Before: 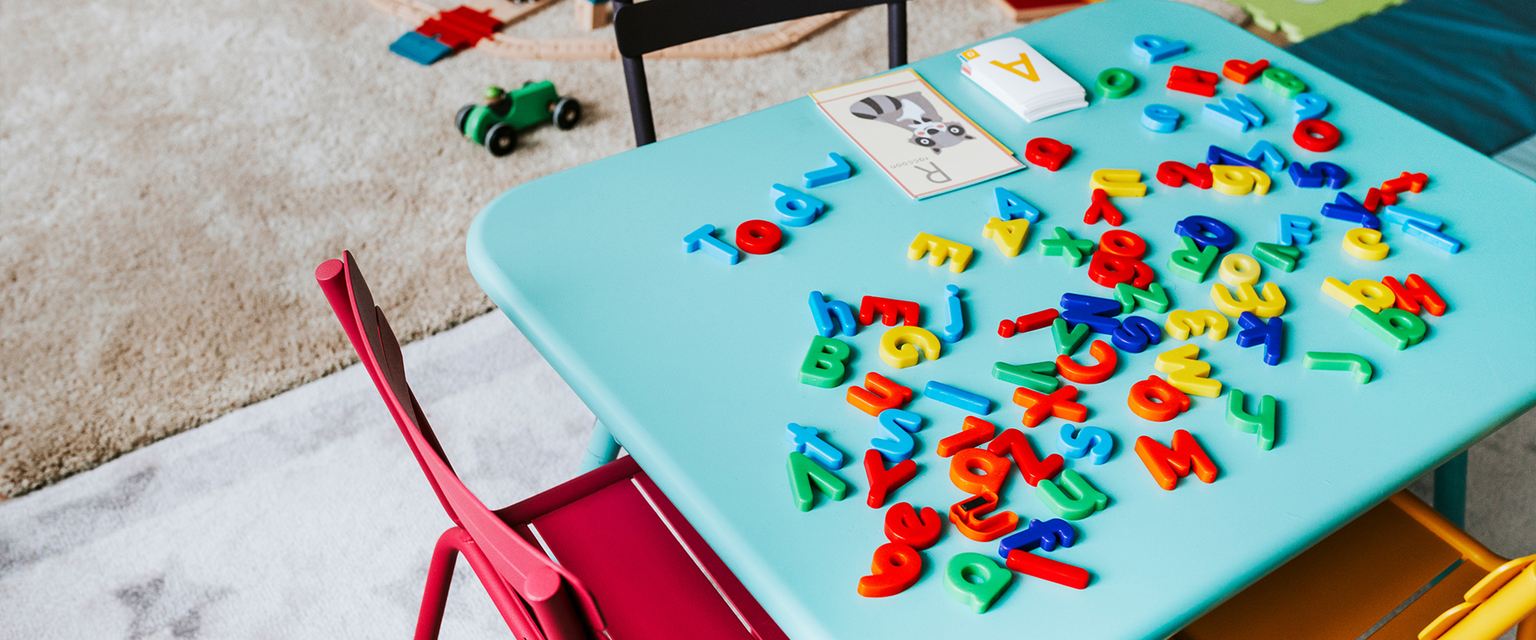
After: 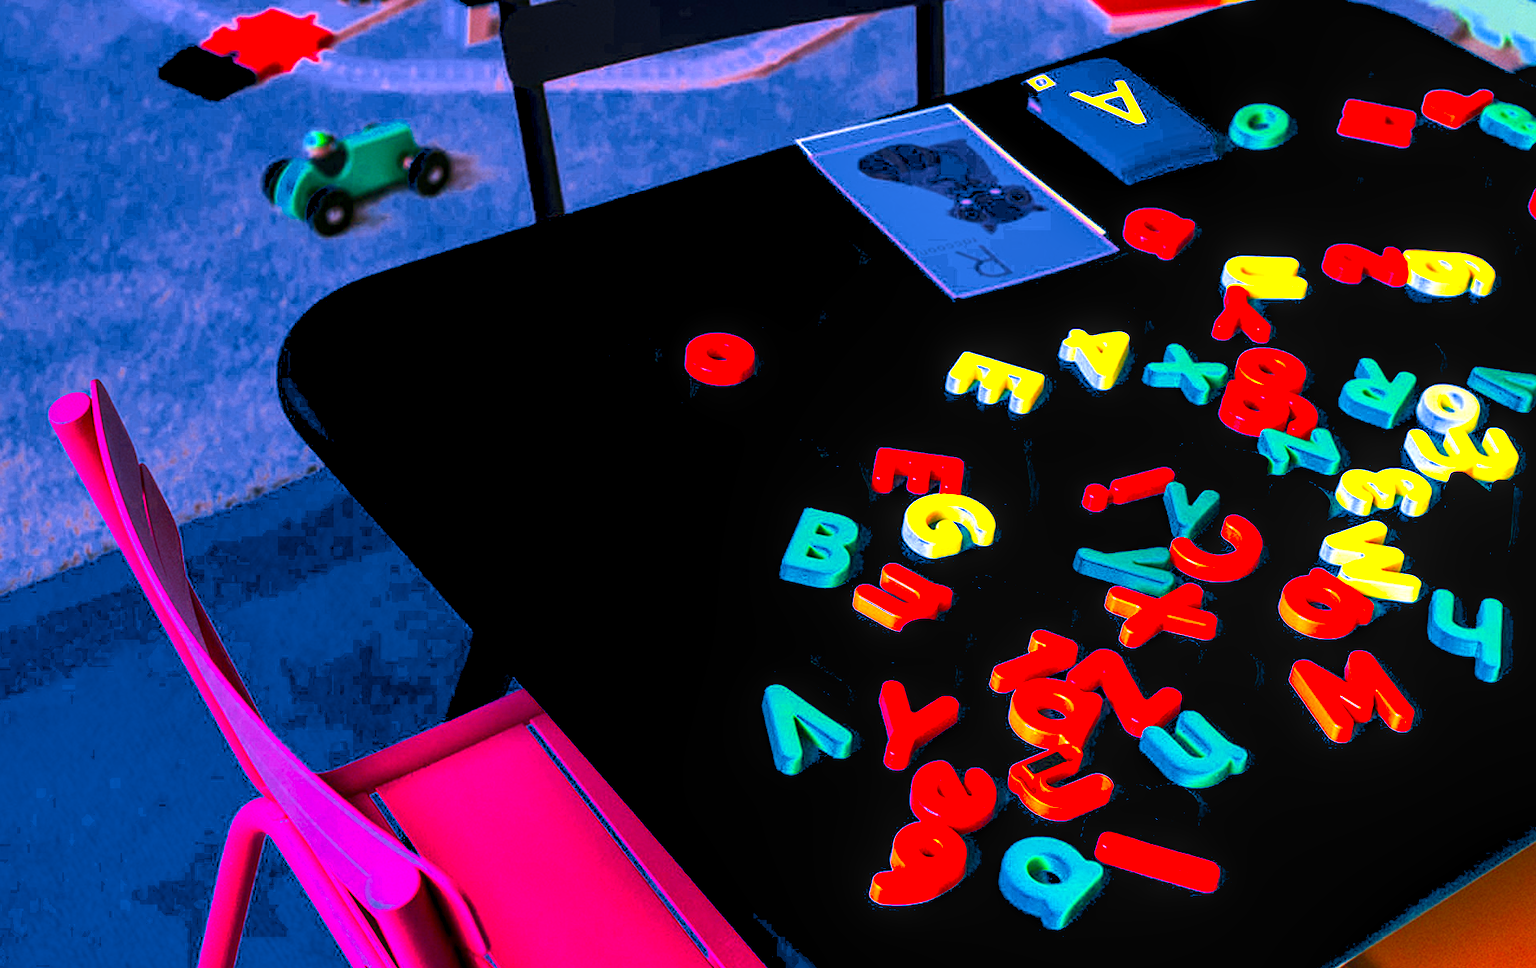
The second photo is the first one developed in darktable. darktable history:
local contrast: on, module defaults
white balance: red 0.98, blue 1.61
color calibration: output R [1.422, -0.35, -0.252, 0], output G [-0.238, 1.259, -0.084, 0], output B [-0.081, -0.196, 1.58, 0], output brightness [0.49, 0.671, -0.57, 0], illuminant same as pipeline (D50), adaptation none (bypass), saturation algorithm version 1 (2020)
crop and rotate: left 18.442%, right 15.508%
exposure: exposure 0.3 EV, compensate highlight preservation false
